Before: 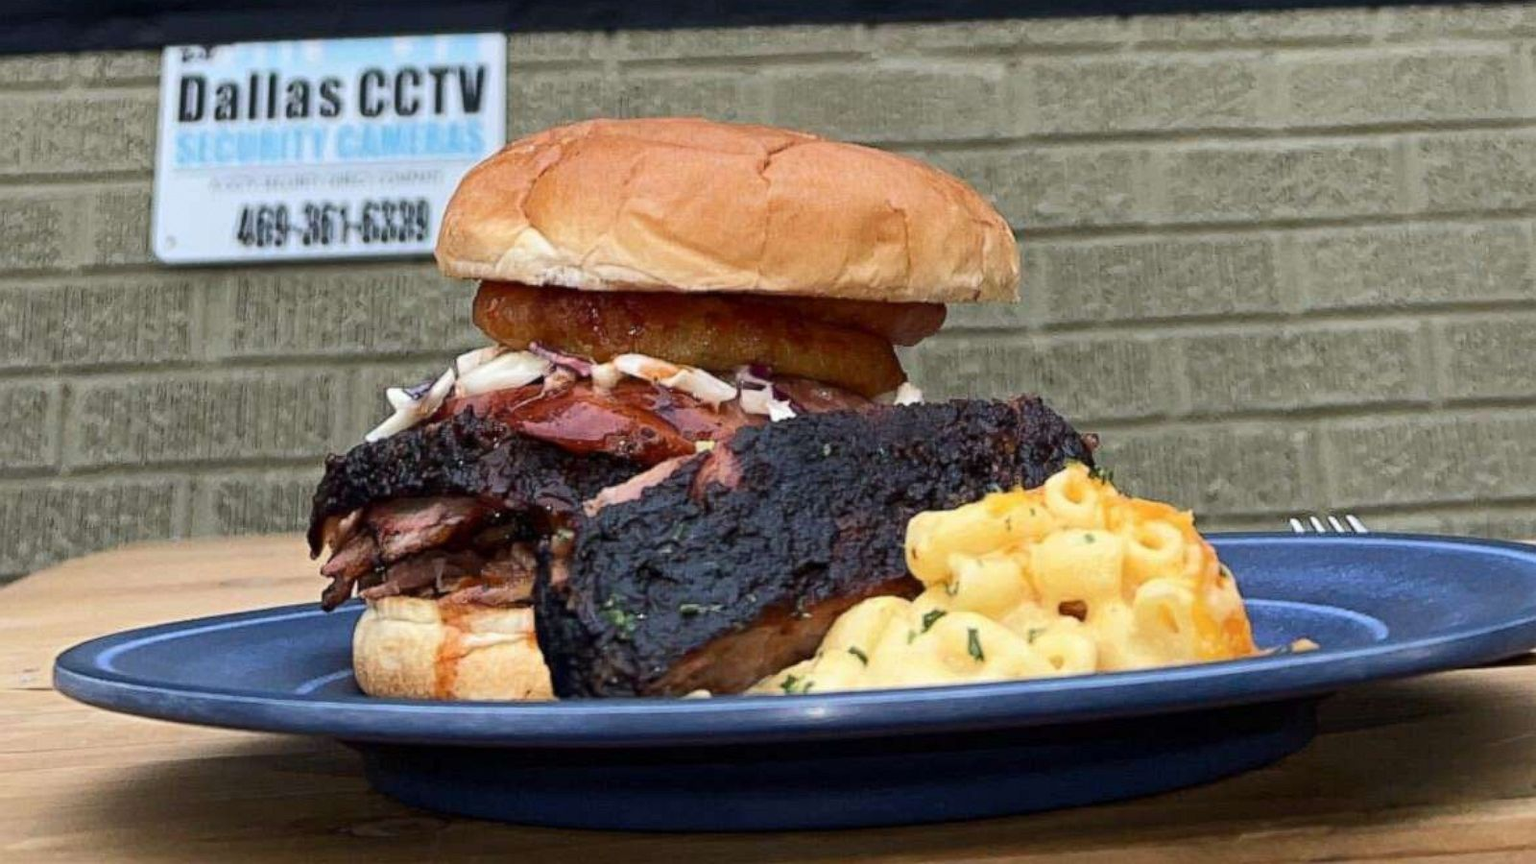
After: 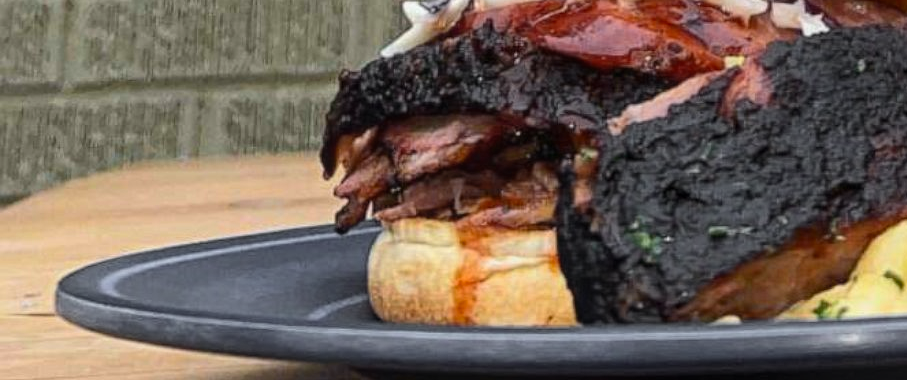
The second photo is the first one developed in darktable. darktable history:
tone equalizer: mask exposure compensation -0.501 EV
color zones: curves: ch1 [(0.25, 0.61) (0.75, 0.248)], mix 31.18%
crop: top 44.781%, right 43.3%, bottom 12.958%
local contrast: detail 110%
